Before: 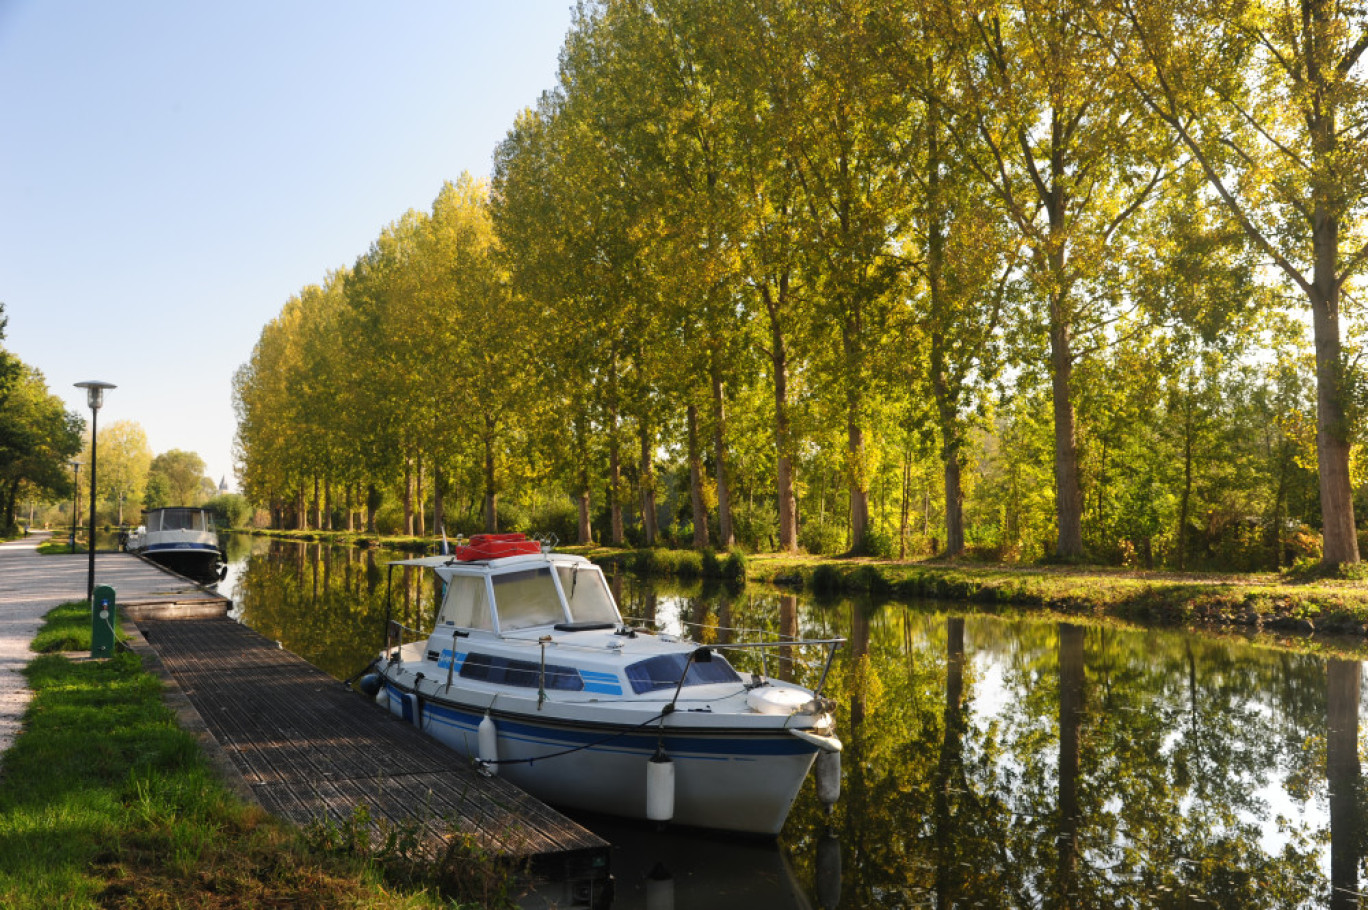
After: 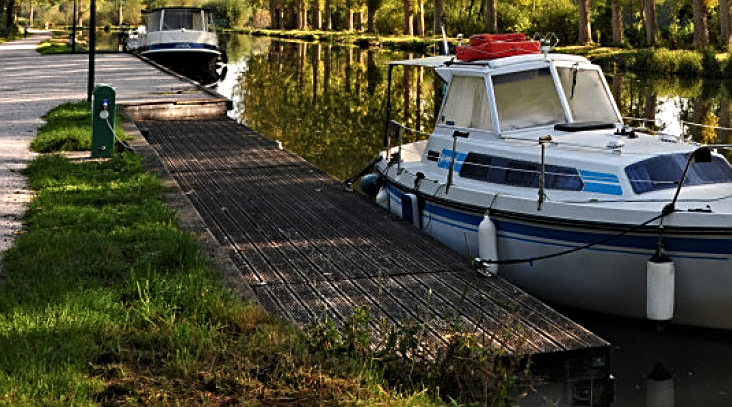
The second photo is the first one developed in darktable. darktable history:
crop and rotate: top 55.037%, right 46.425%, bottom 0.159%
sharpen: on, module defaults
contrast equalizer: octaves 7, y [[0.51, 0.537, 0.559, 0.574, 0.599, 0.618], [0.5 ×6], [0.5 ×6], [0 ×6], [0 ×6]]
color correction: highlights a* 0.037, highlights b* -0.485
